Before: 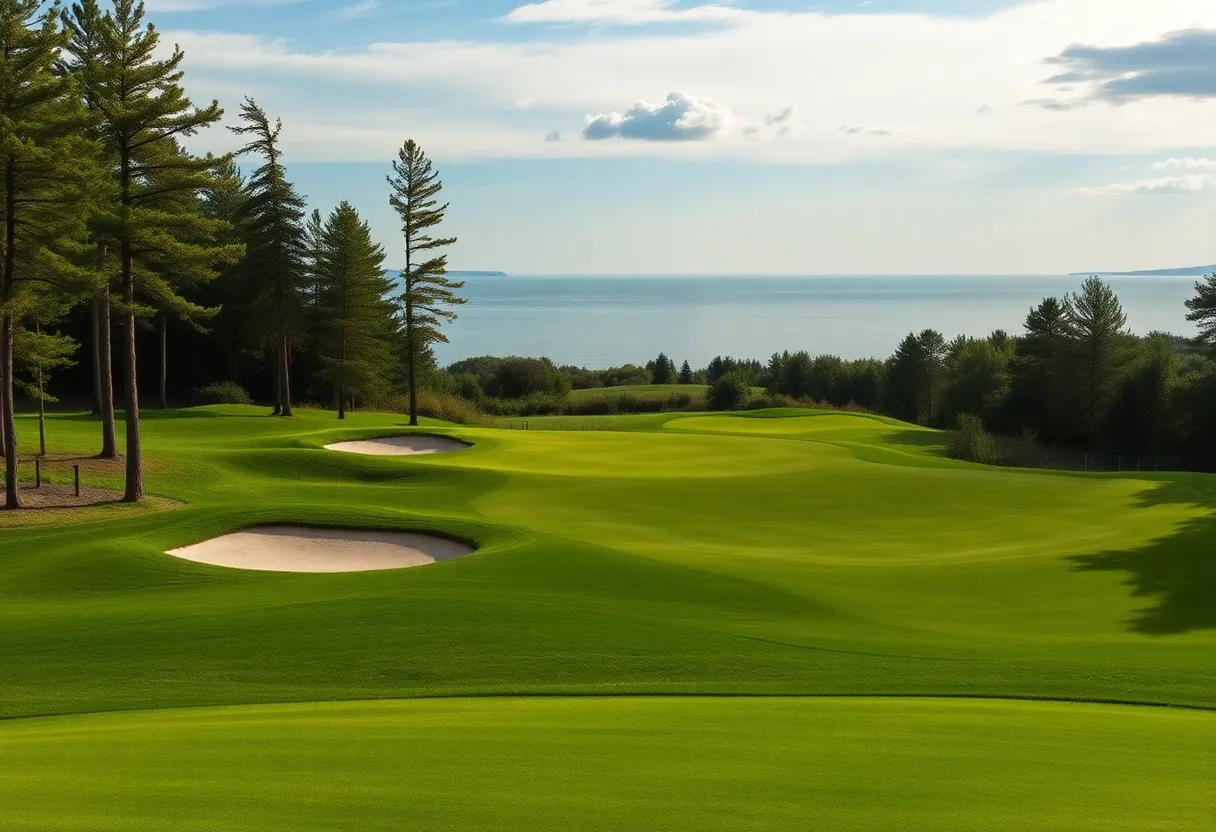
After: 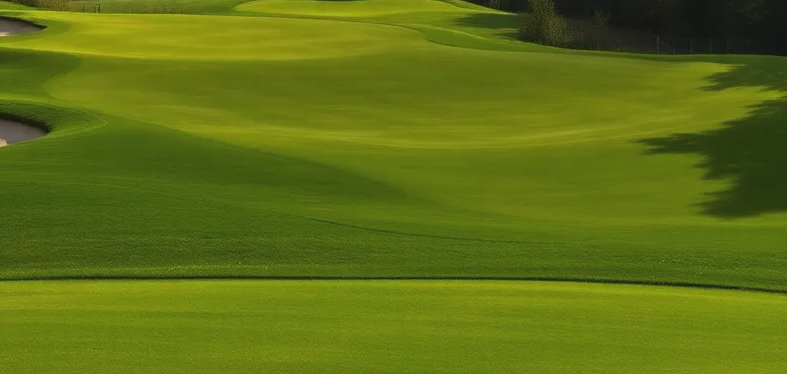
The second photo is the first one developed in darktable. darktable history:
velvia: on, module defaults
crop and rotate: left 35.257%, top 50.175%, bottom 4.86%
exposure: black level correction -0.004, exposure 0.058 EV, compensate highlight preservation false
